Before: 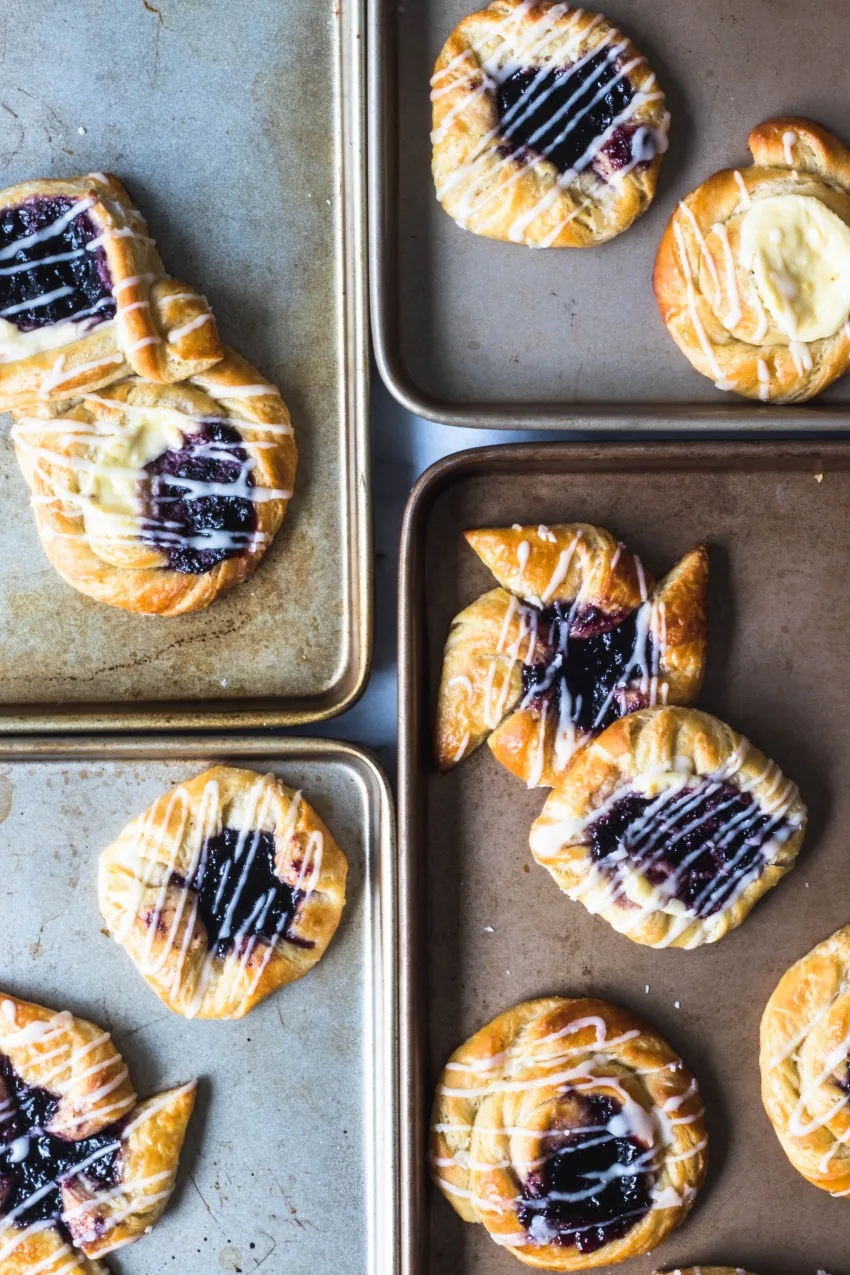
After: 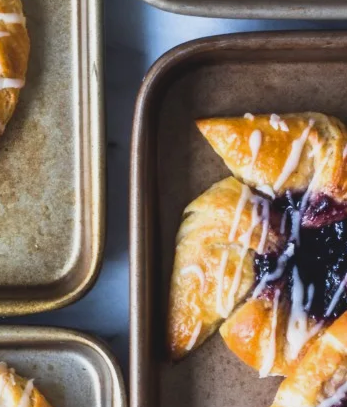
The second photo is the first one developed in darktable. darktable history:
crop: left 31.612%, top 32.294%, right 27.48%, bottom 35.713%
contrast brightness saturation: contrast -0.118
